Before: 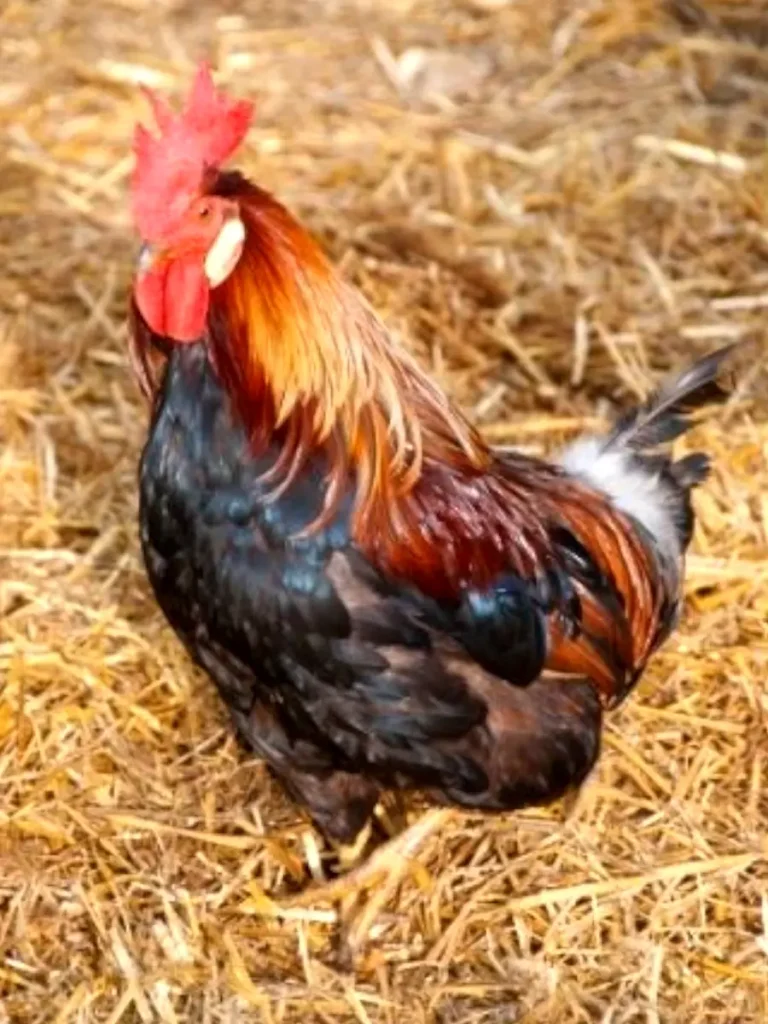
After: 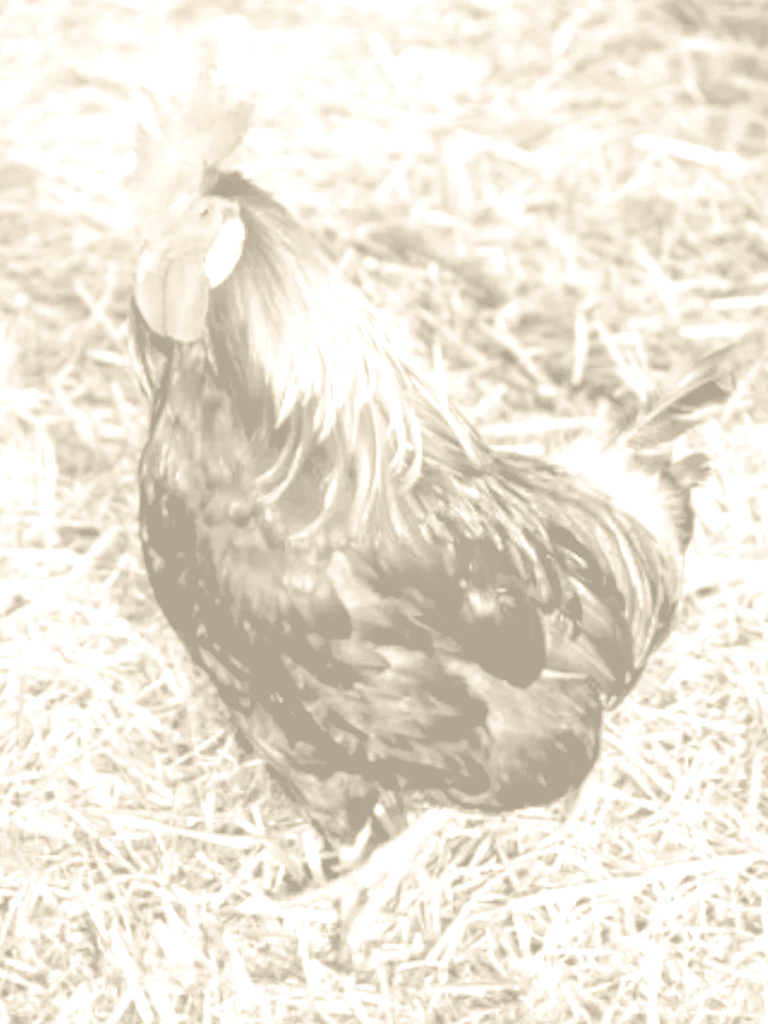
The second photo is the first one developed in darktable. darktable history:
color correction: highlights a* -10.04, highlights b* -10.37
local contrast: on, module defaults
colorize: hue 36°, saturation 71%, lightness 80.79%
exposure: black level correction 0.011, exposure -0.478 EV, compensate highlight preservation false
color balance rgb: perceptual saturation grading › global saturation 35%, perceptual saturation grading › highlights -25%, perceptual saturation grading › shadows 25%, global vibrance 10%
split-toning: shadows › saturation 0.24, highlights › hue 54°, highlights › saturation 0.24
velvia: on, module defaults
